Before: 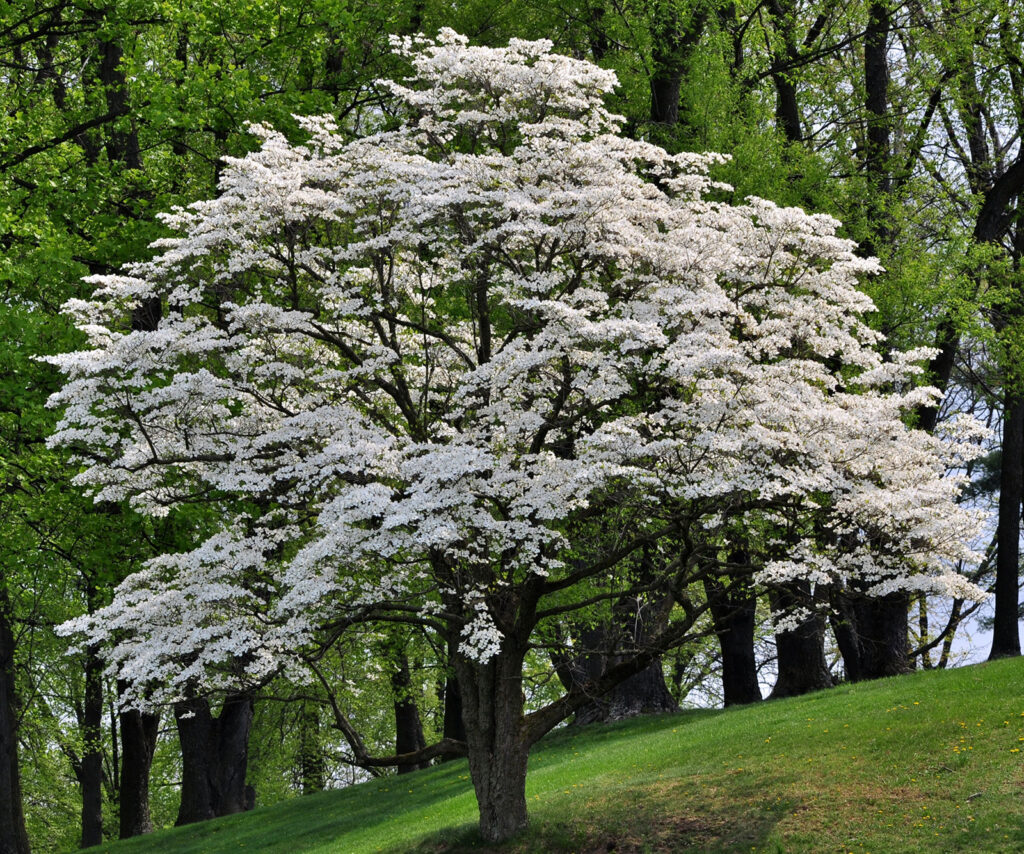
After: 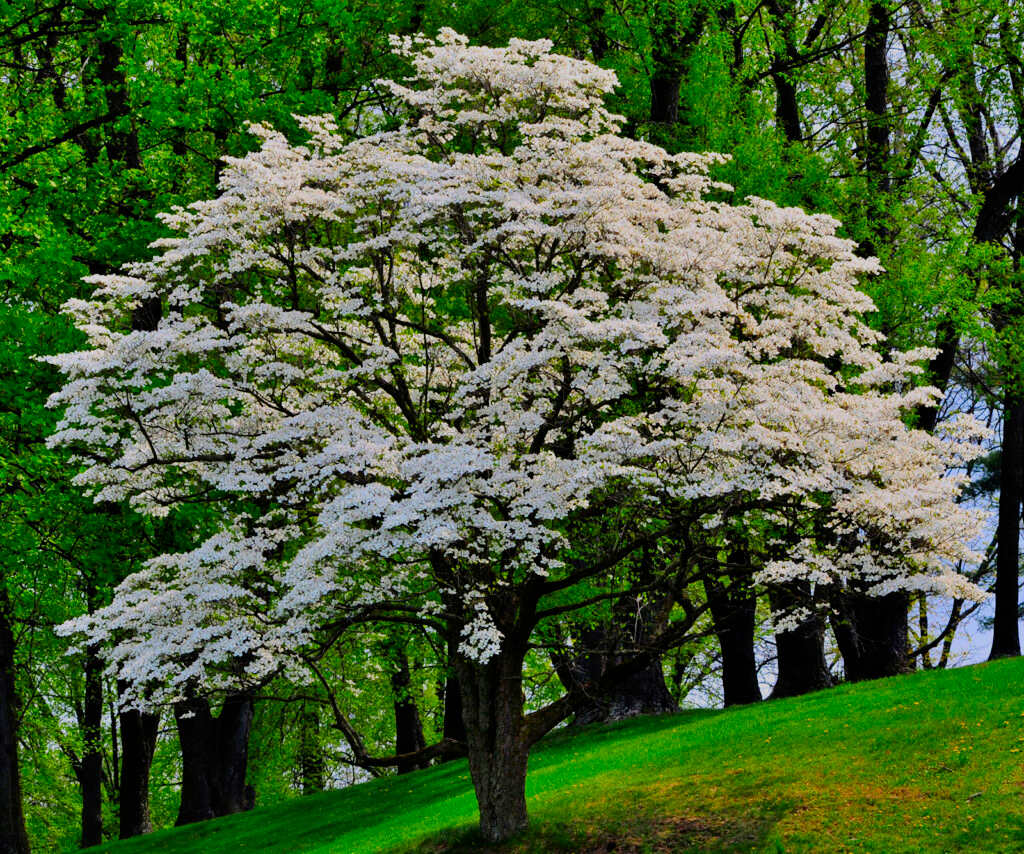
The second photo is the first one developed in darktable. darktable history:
filmic rgb: black relative exposure -7.65 EV, white relative exposure 4.56 EV, threshold 3.05 EV, hardness 3.61, enable highlight reconstruction true
color correction: highlights b* 0.026, saturation 2.15
